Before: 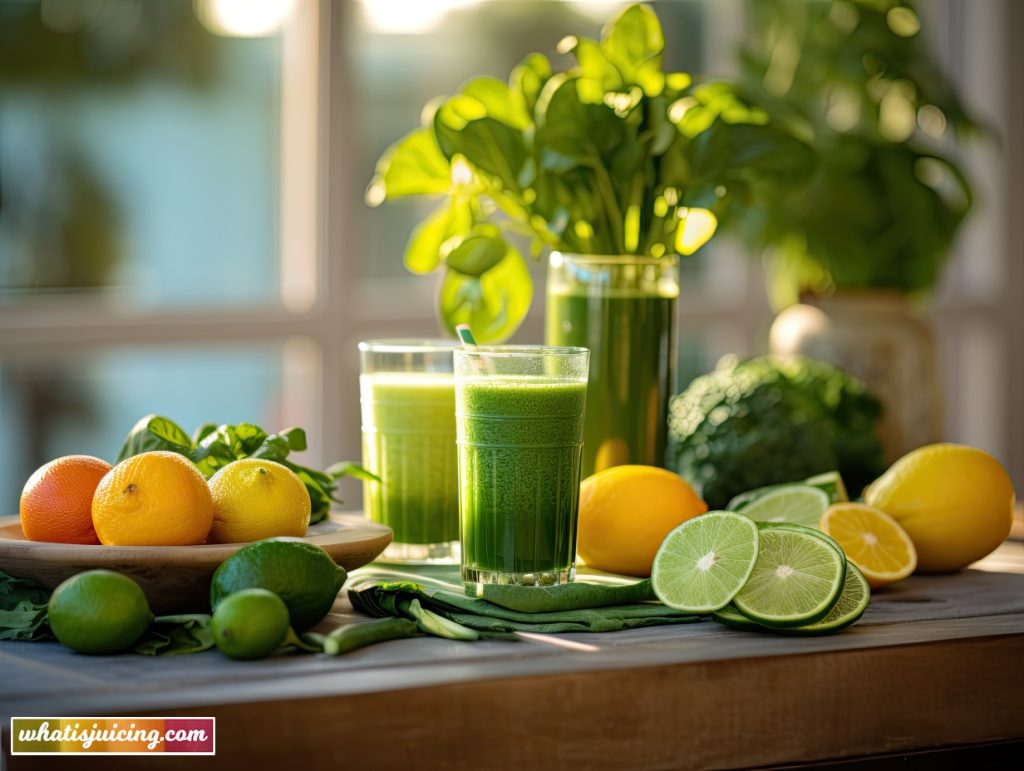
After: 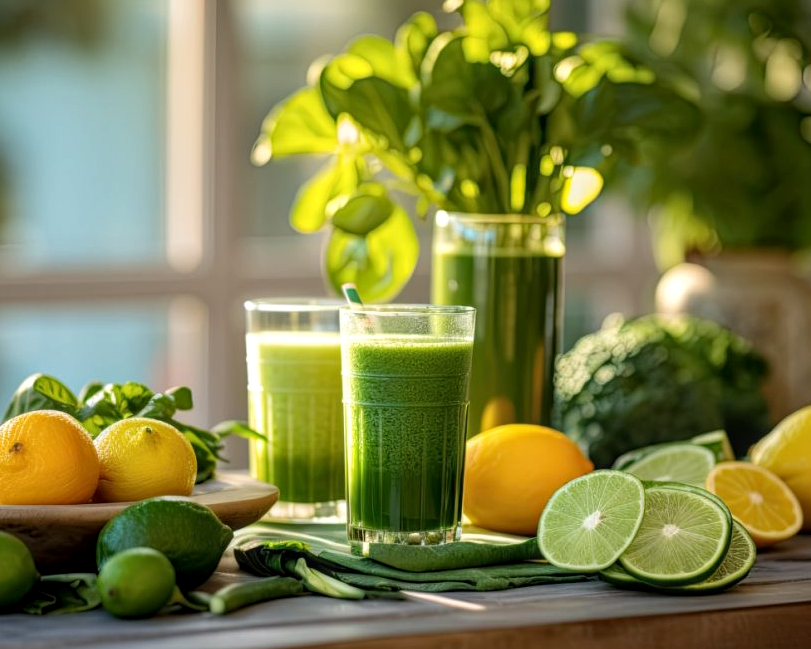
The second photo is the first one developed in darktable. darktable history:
local contrast: on, module defaults
crop: left 11.225%, top 5.381%, right 9.565%, bottom 10.314%
